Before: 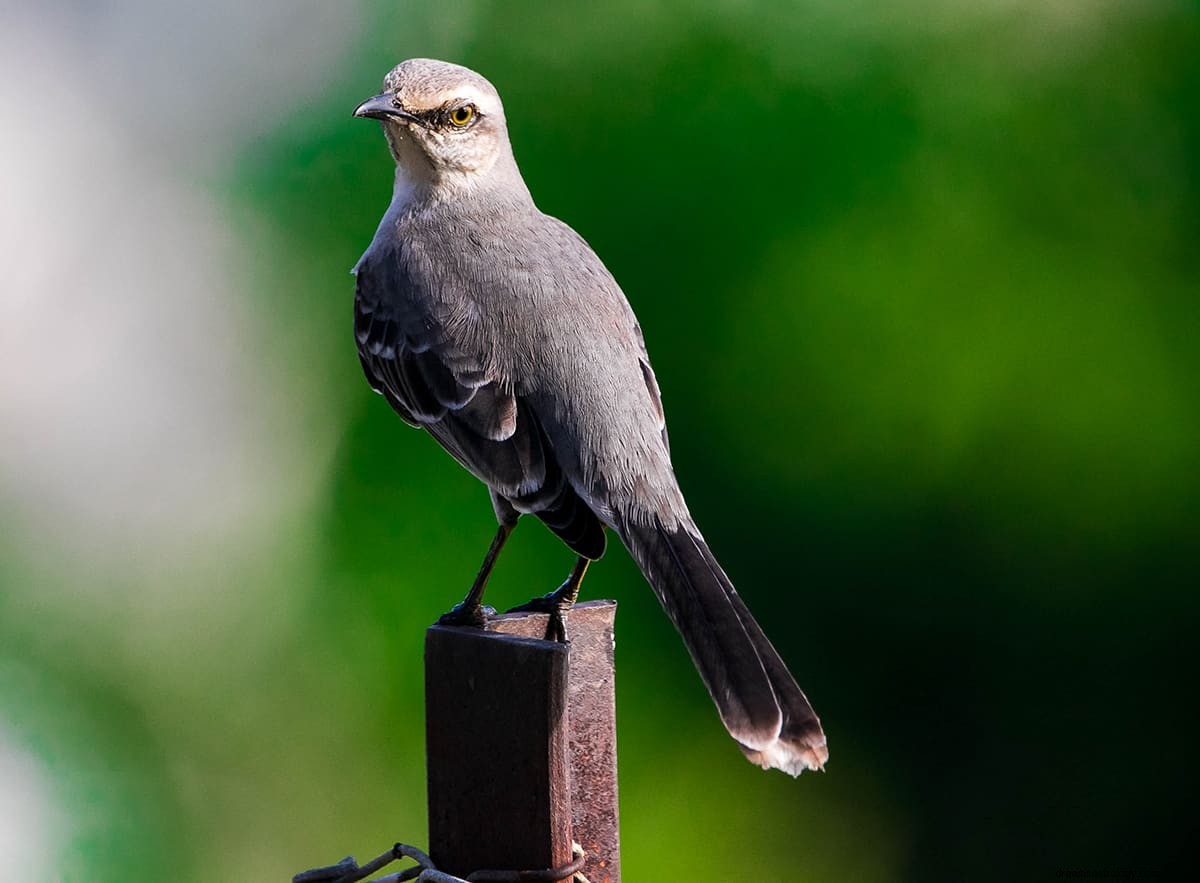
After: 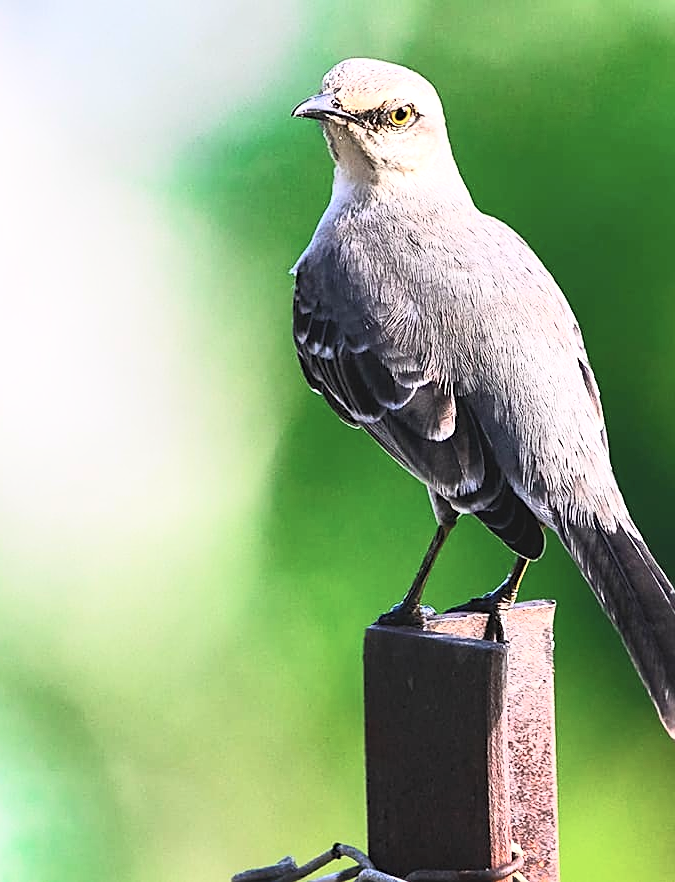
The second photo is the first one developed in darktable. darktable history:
exposure: black level correction -0.002, exposure 0.54 EV, compensate highlight preservation false
contrast brightness saturation: contrast 0.39, brightness 0.53
crop: left 5.114%, right 38.589%
sharpen: on, module defaults
